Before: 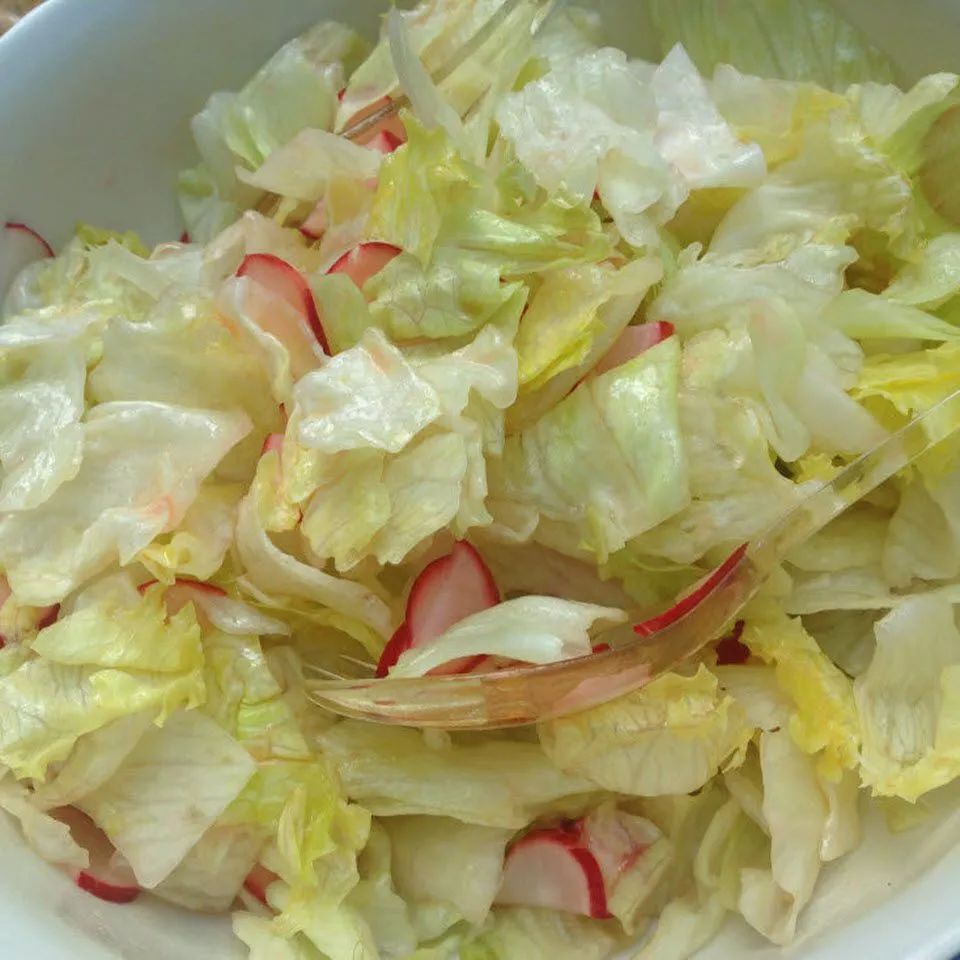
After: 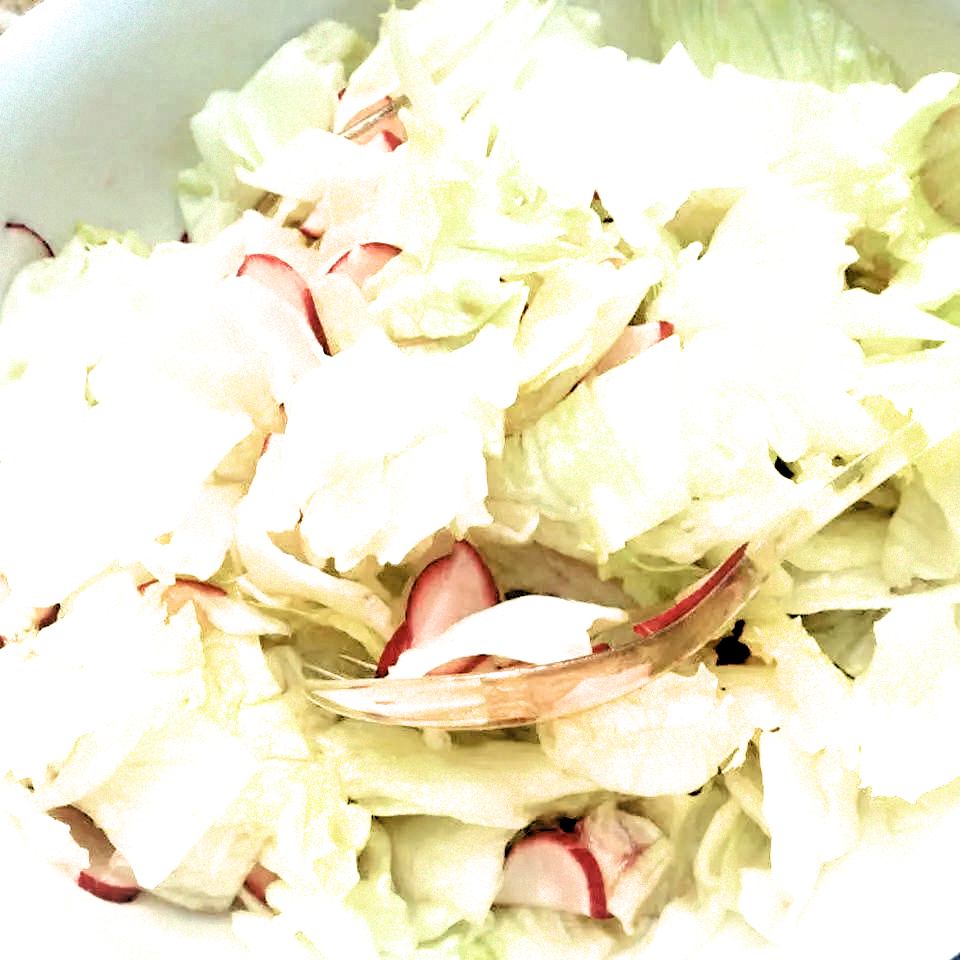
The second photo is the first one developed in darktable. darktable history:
tone equalizer: -8 EV -0.417 EV, -7 EV -0.389 EV, -6 EV -0.333 EV, -5 EV -0.222 EV, -3 EV 0.222 EV, -2 EV 0.333 EV, -1 EV 0.389 EV, +0 EV 0.417 EV, edges refinement/feathering 500, mask exposure compensation -1.57 EV, preserve details no
exposure: exposure 0.6 EV, compensate highlight preservation false
filmic rgb: black relative exposure -1 EV, white relative exposure 2.05 EV, hardness 1.52, contrast 2.25, enable highlight reconstruction true
